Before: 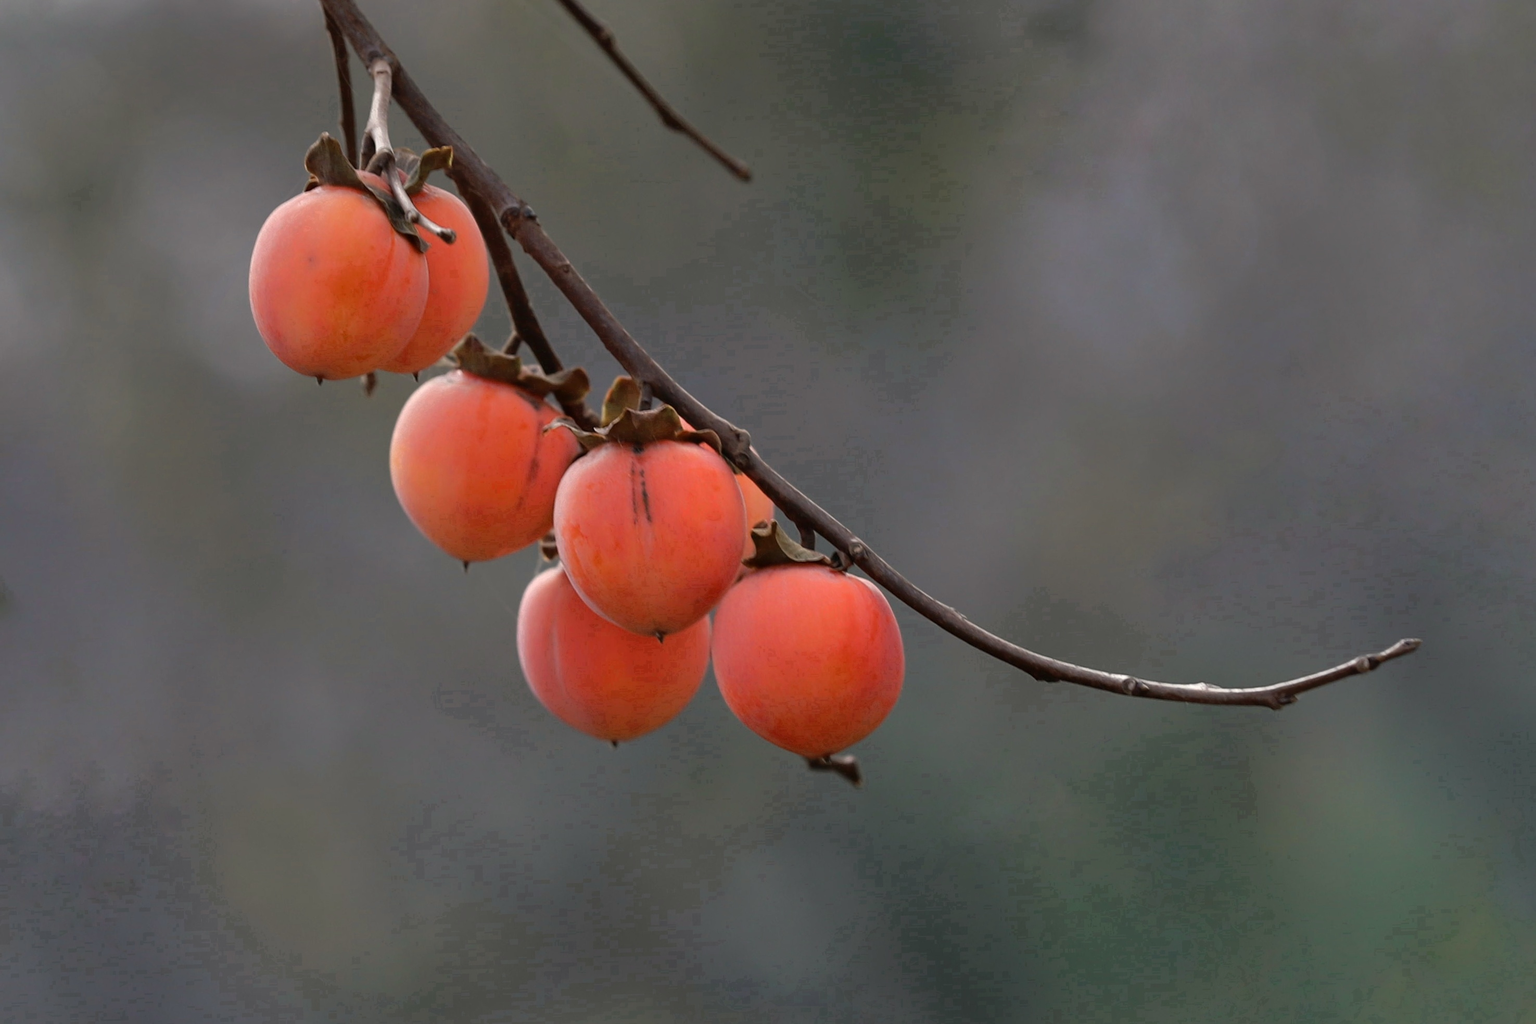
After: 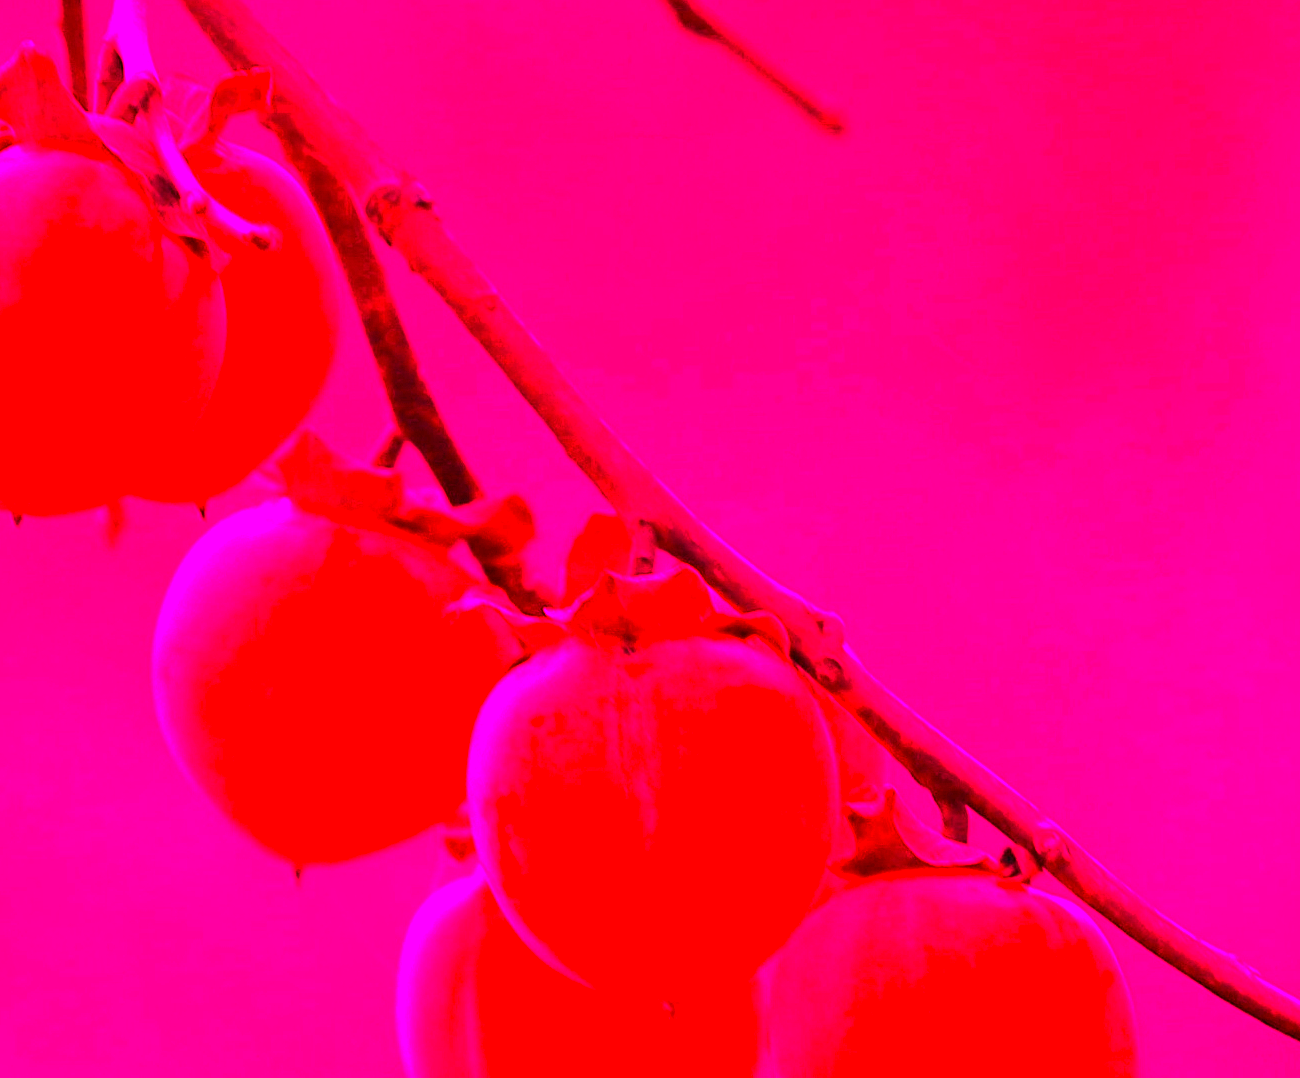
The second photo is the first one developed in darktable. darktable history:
crop: left 20.248%, top 10.86%, right 35.675%, bottom 34.321%
white balance: red 4.26, blue 1.802
color correction: highlights a* 3.22, highlights b* 1.93, saturation 1.19
